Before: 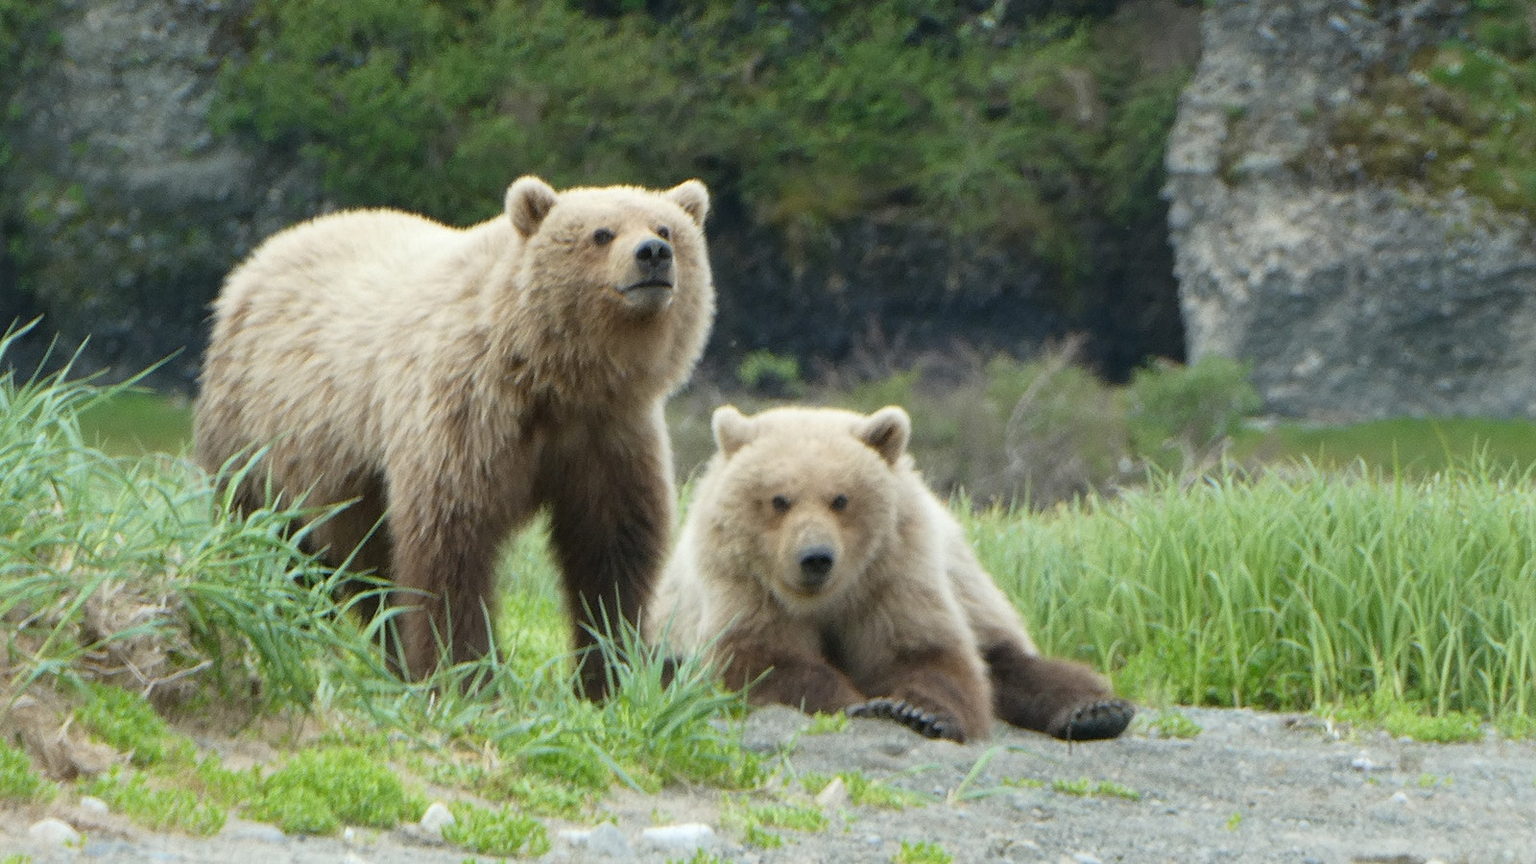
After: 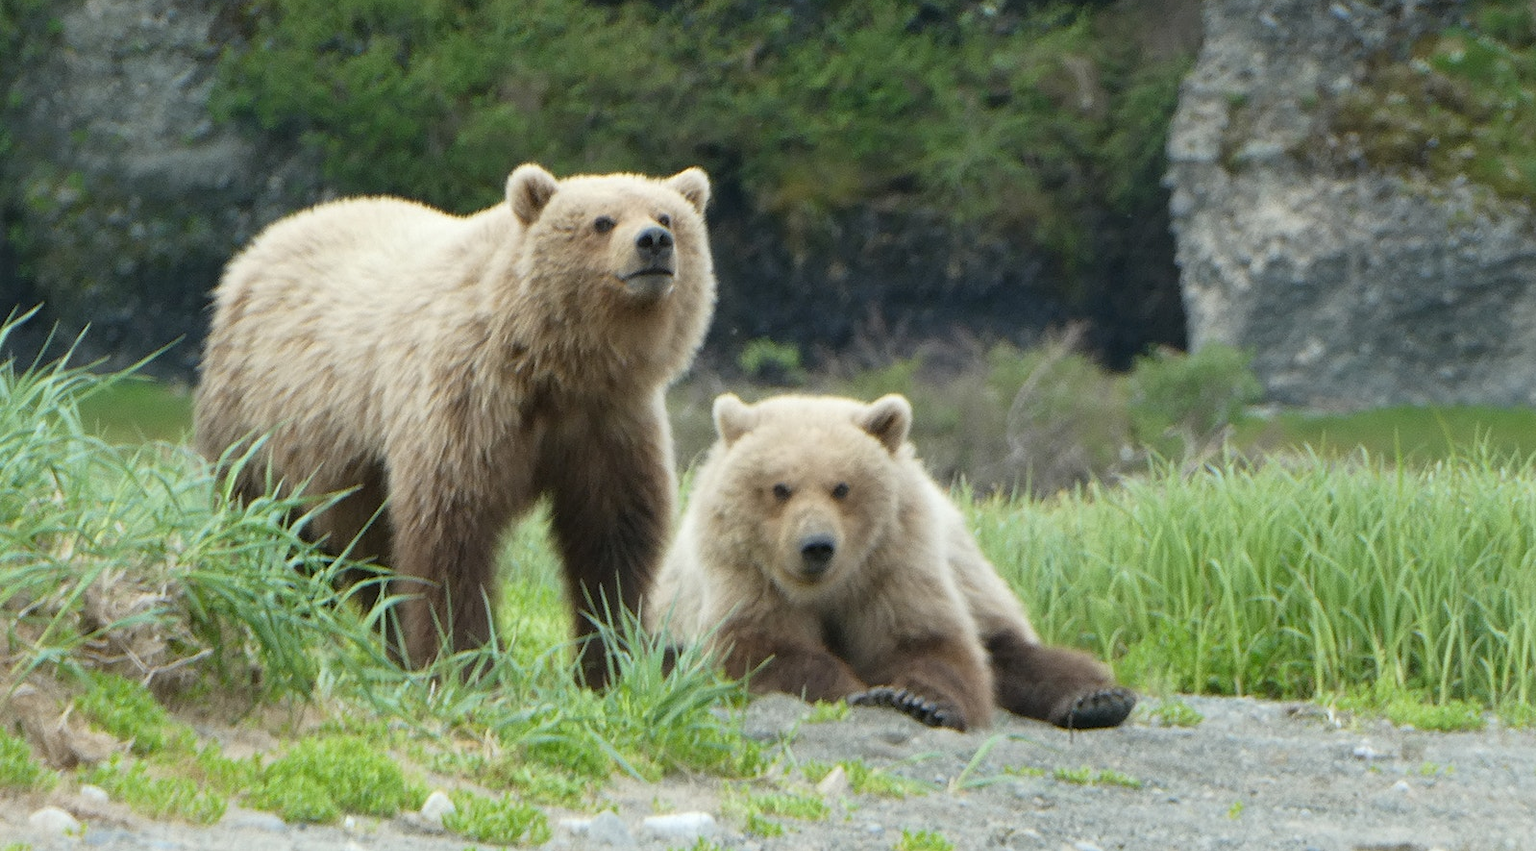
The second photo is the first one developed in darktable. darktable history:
crop: top 1.484%, right 0.122%
